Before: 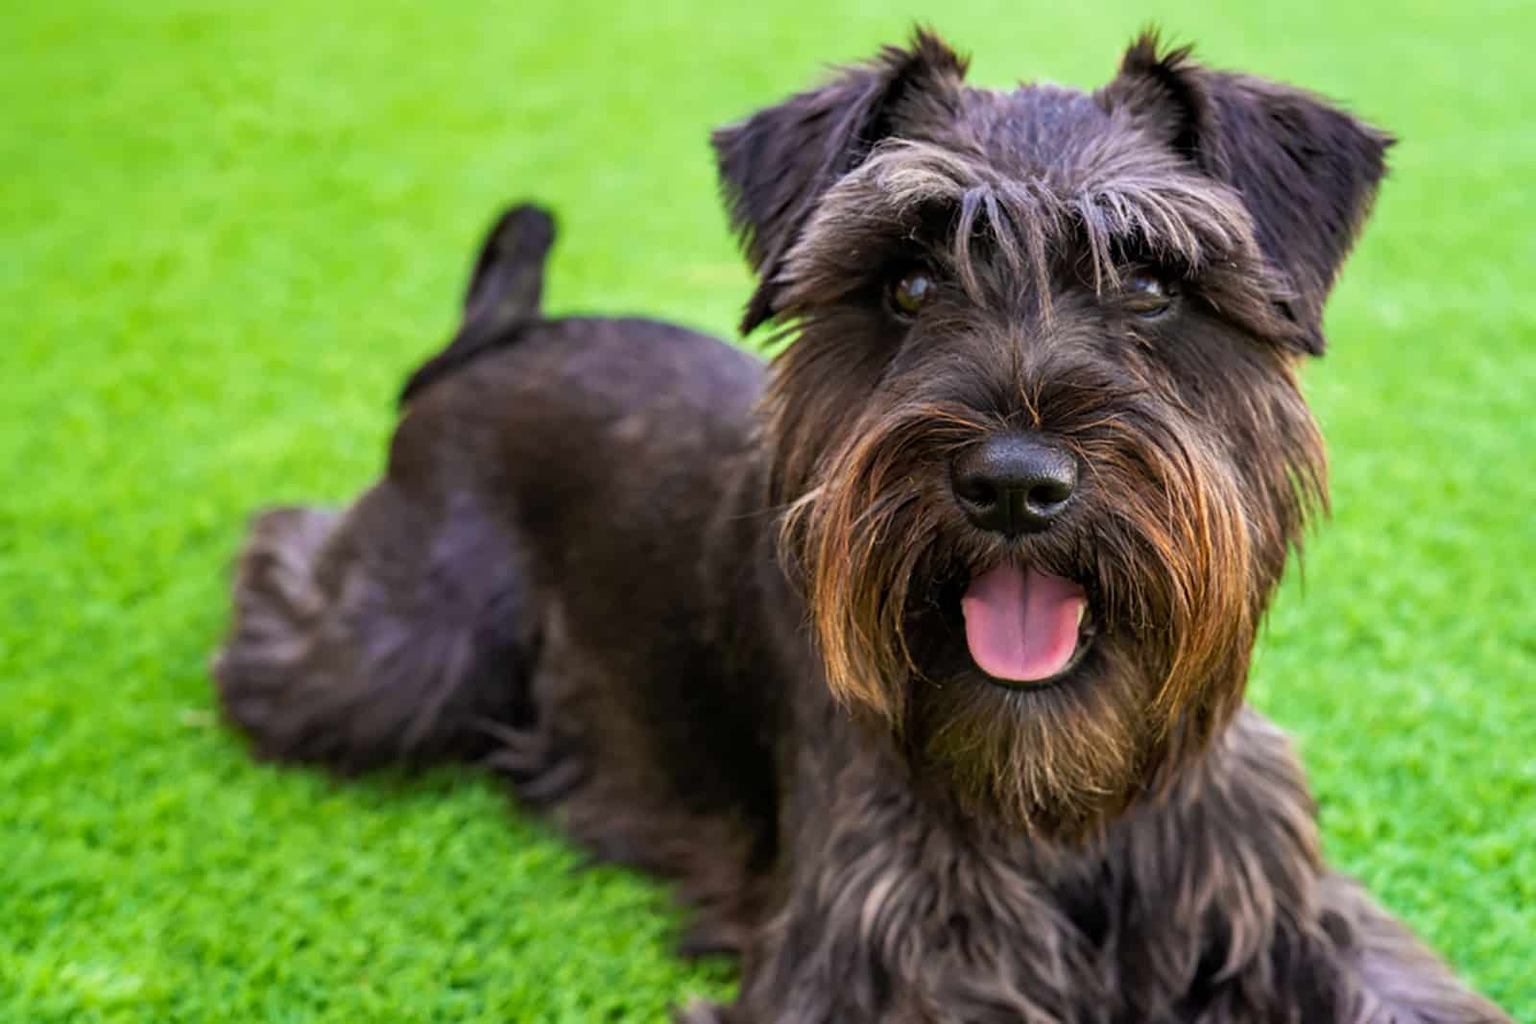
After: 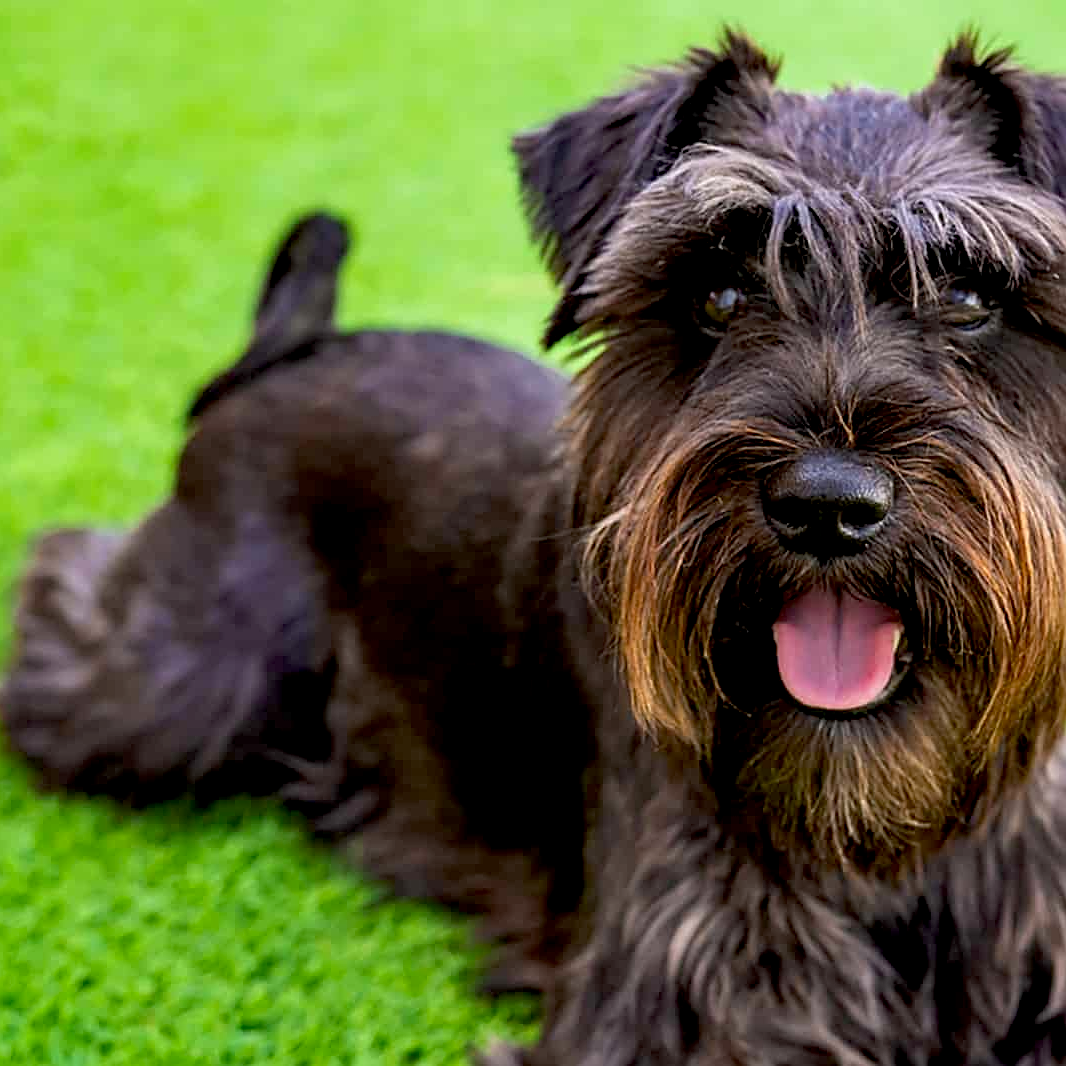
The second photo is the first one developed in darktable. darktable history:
crop and rotate: left 14.339%, right 18.987%
exposure: black level correction 0.013, compensate highlight preservation false
sharpen: on, module defaults
